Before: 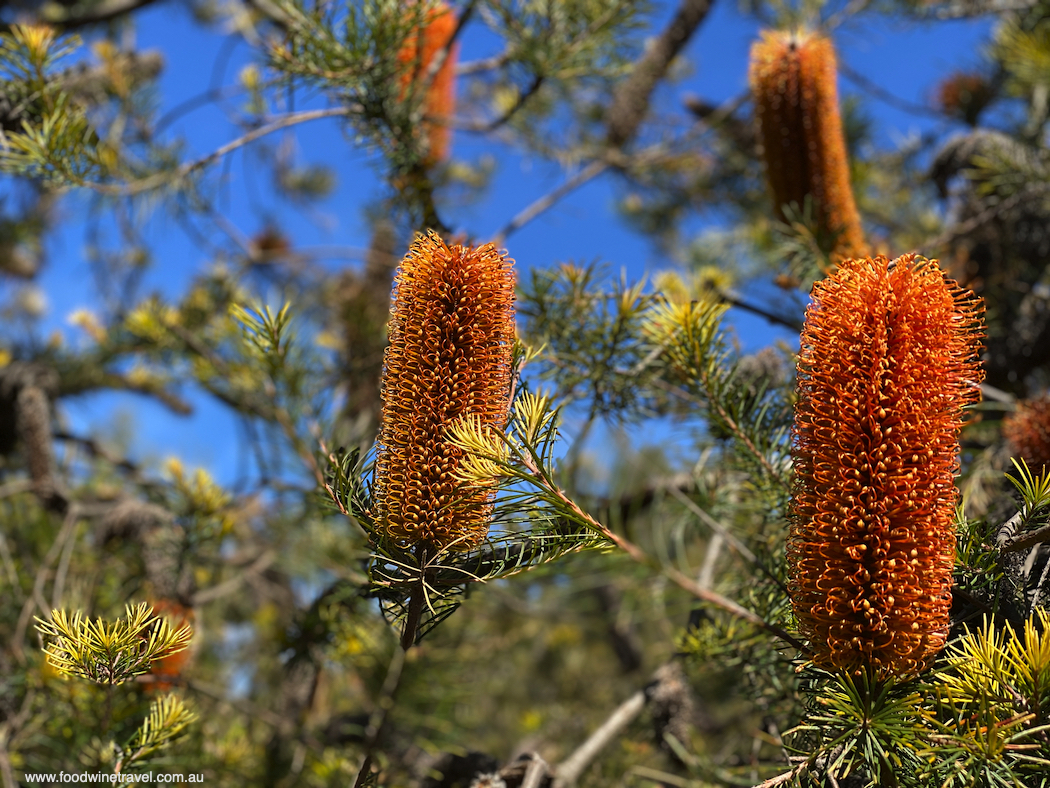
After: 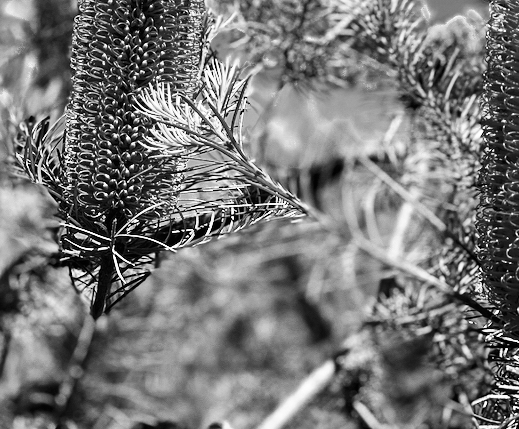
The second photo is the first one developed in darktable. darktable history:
base curve: curves: ch0 [(0, 0) (0.007, 0.004) (0.027, 0.03) (0.046, 0.07) (0.207, 0.54) (0.442, 0.872) (0.673, 0.972) (1, 1)], exposure shift 0.01, preserve colors none
contrast brightness saturation: contrast 0.067, brightness -0.132, saturation 0.051
crop: left 29.602%, top 42.046%, right 20.919%, bottom 3.46%
color zones: curves: ch0 [(0.002, 0.589) (0.107, 0.484) (0.146, 0.249) (0.217, 0.352) (0.309, 0.525) (0.39, 0.404) (0.455, 0.169) (0.597, 0.055) (0.724, 0.212) (0.775, 0.691) (0.869, 0.571) (1, 0.587)]; ch1 [(0, 0) (0.143, 0) (0.286, 0) (0.429, 0) (0.571, 0) (0.714, 0) (0.857, 0)]
